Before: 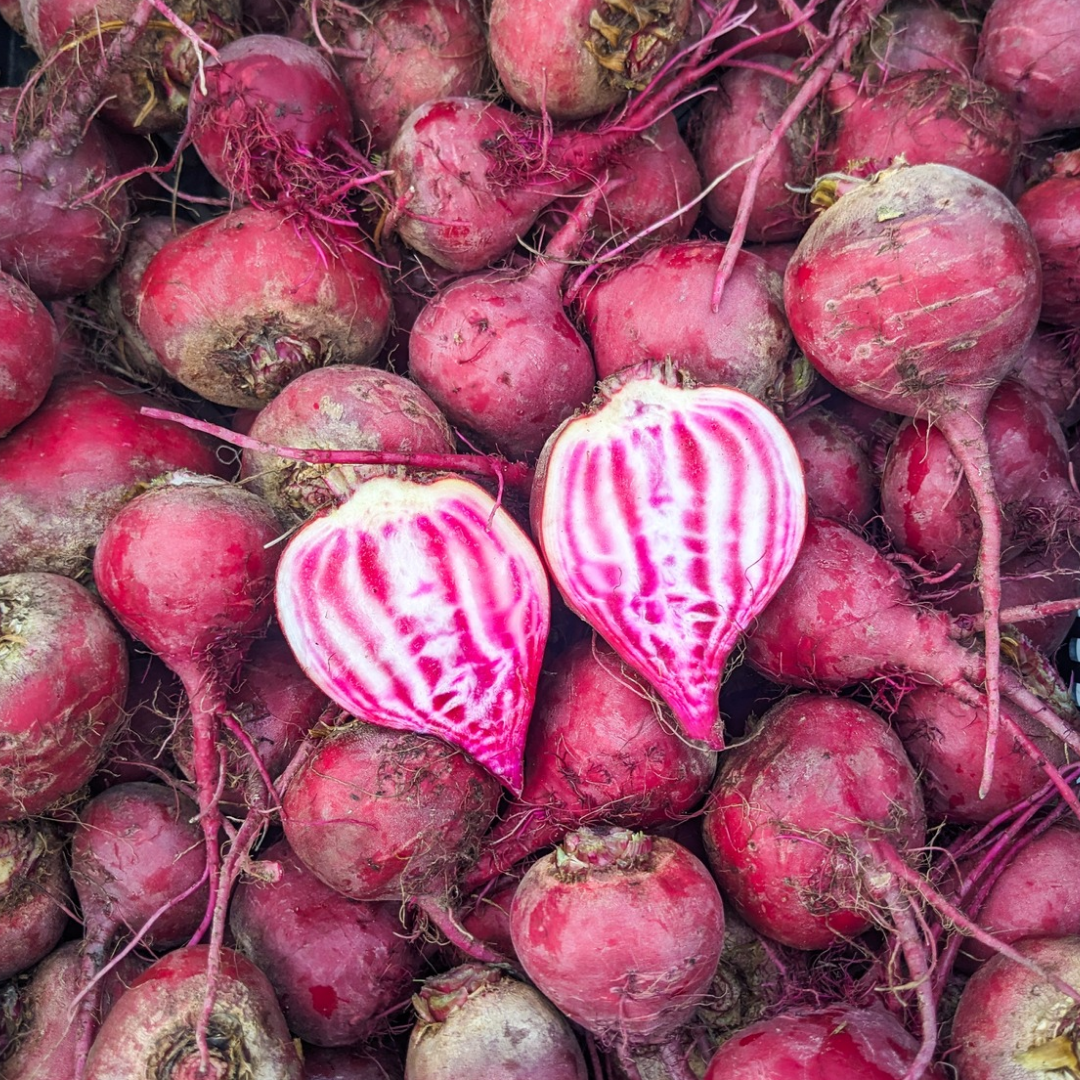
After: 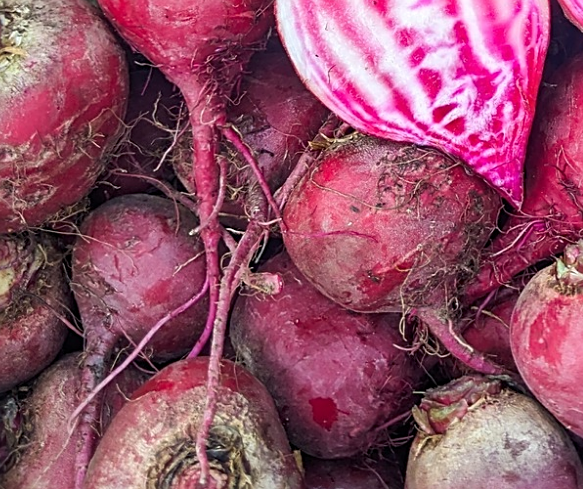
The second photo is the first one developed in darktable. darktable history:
sharpen: on, module defaults
crop and rotate: top 54.564%, right 45.991%, bottom 0.14%
